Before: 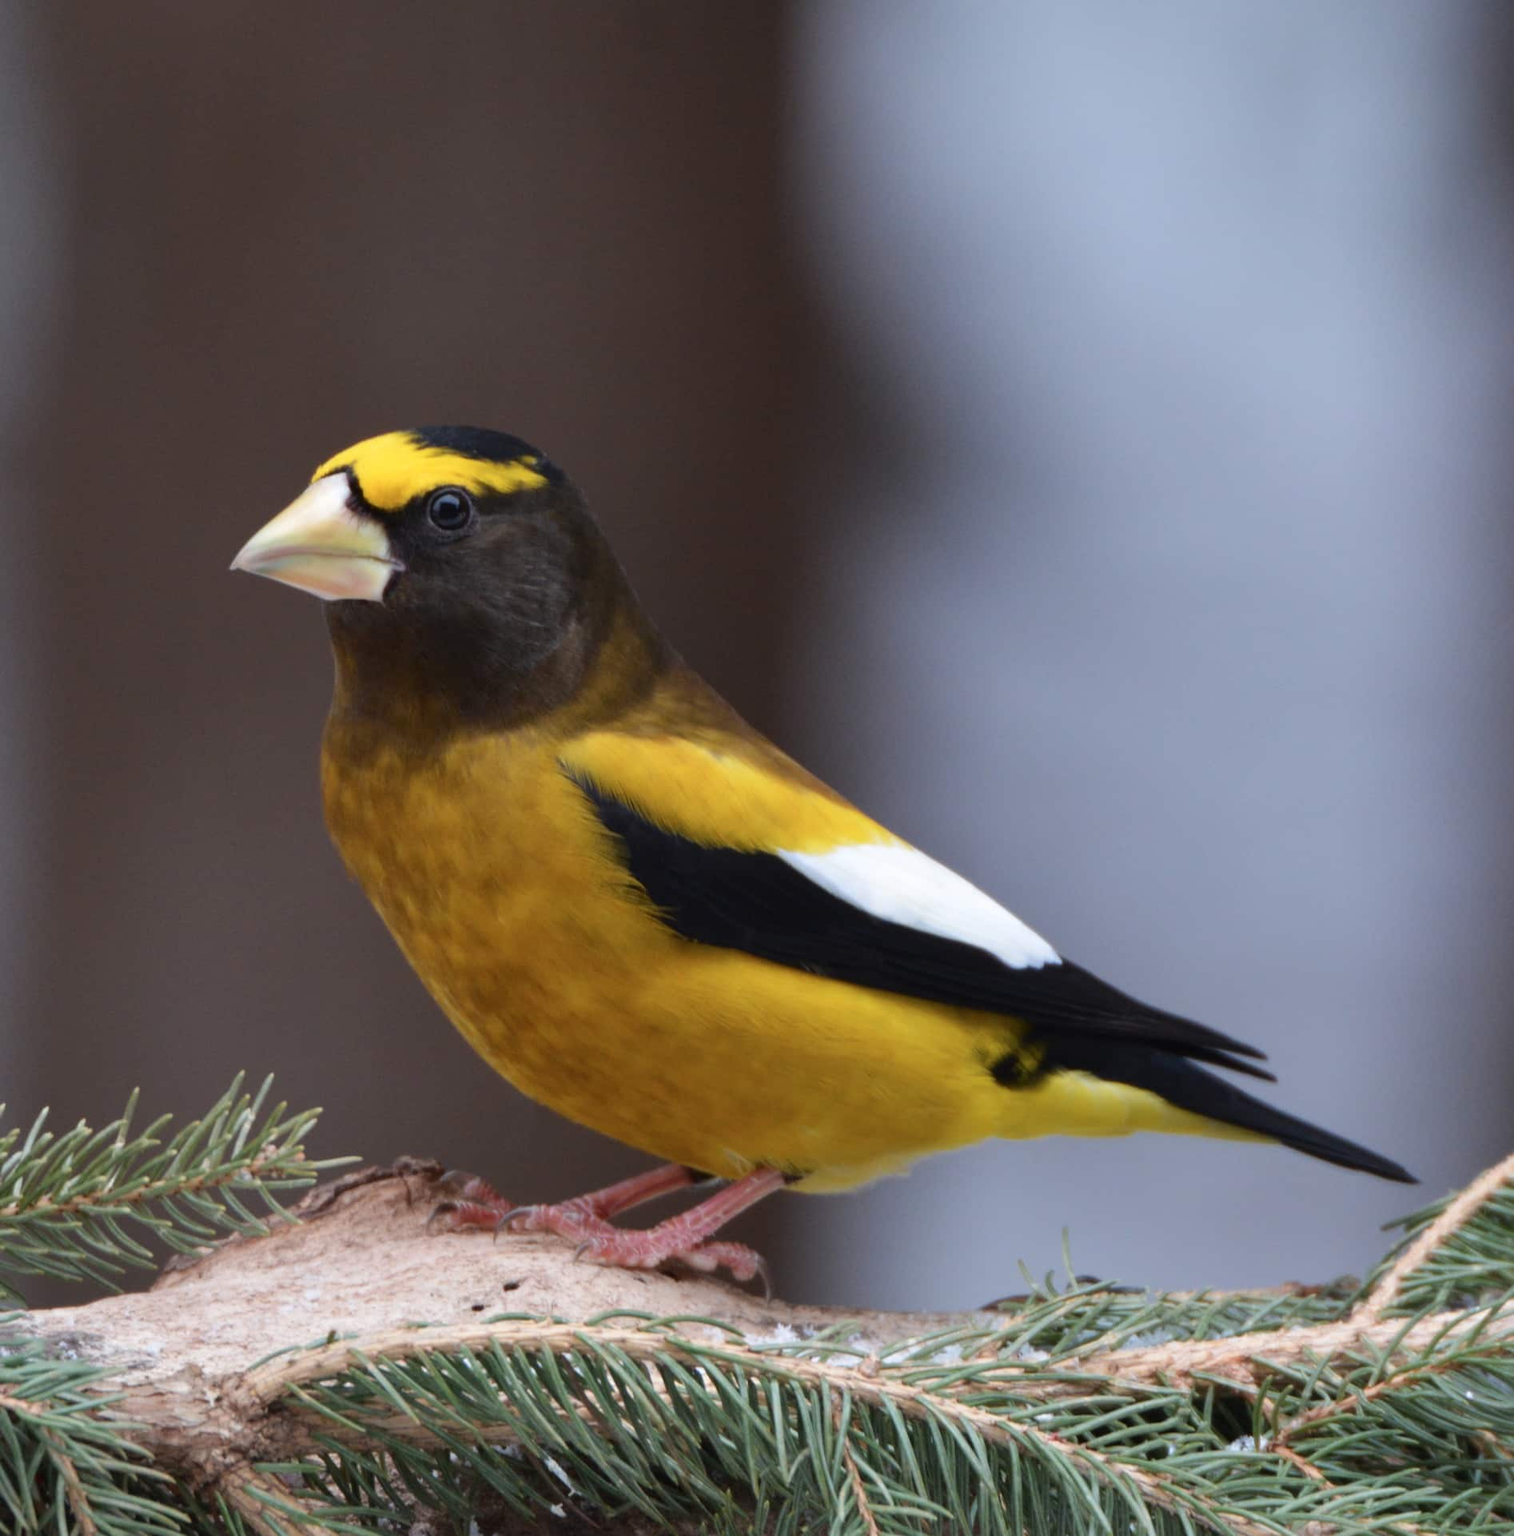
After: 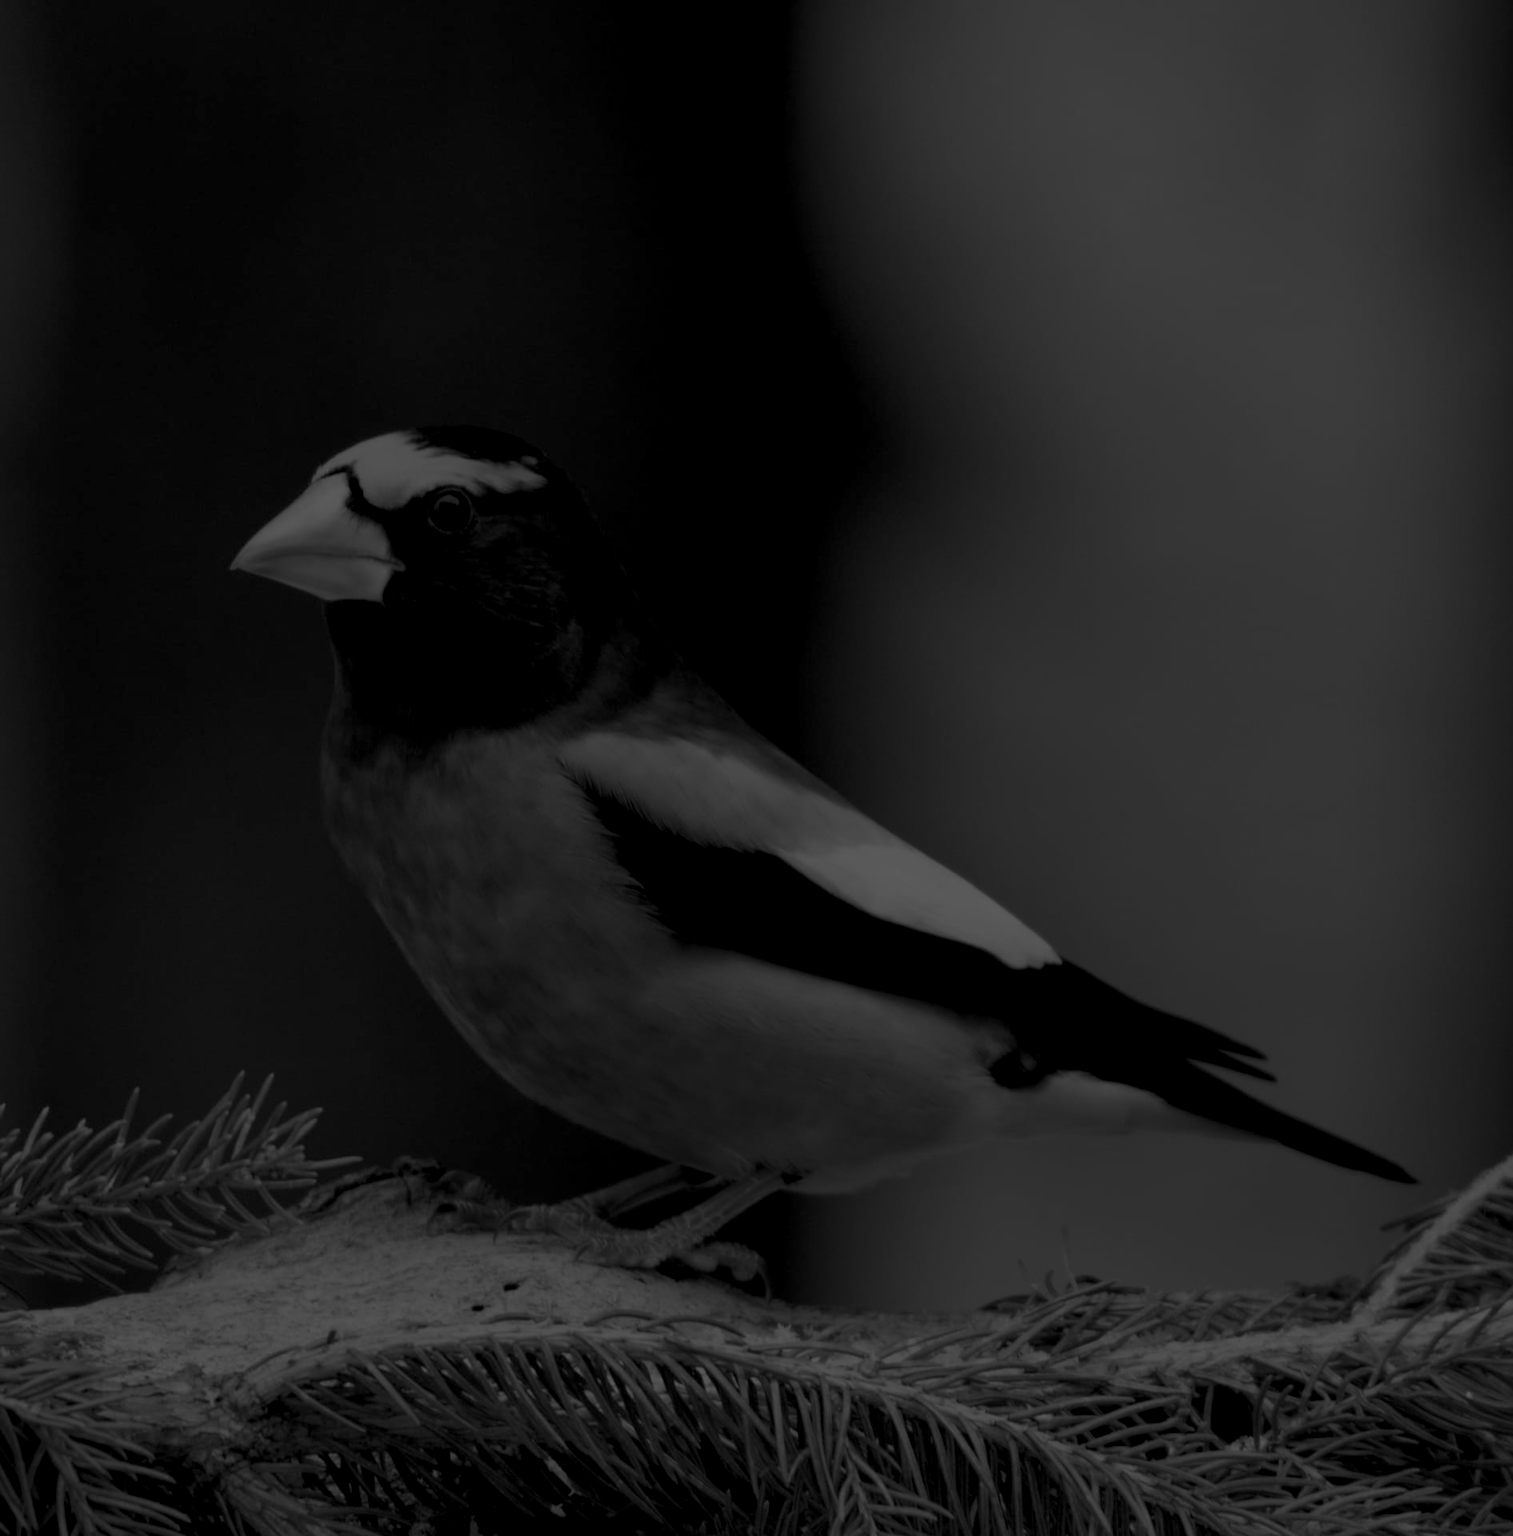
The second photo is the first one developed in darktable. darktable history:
colorize: hue 90°, saturation 19%, lightness 1.59%, version 1
monochrome: on, module defaults
